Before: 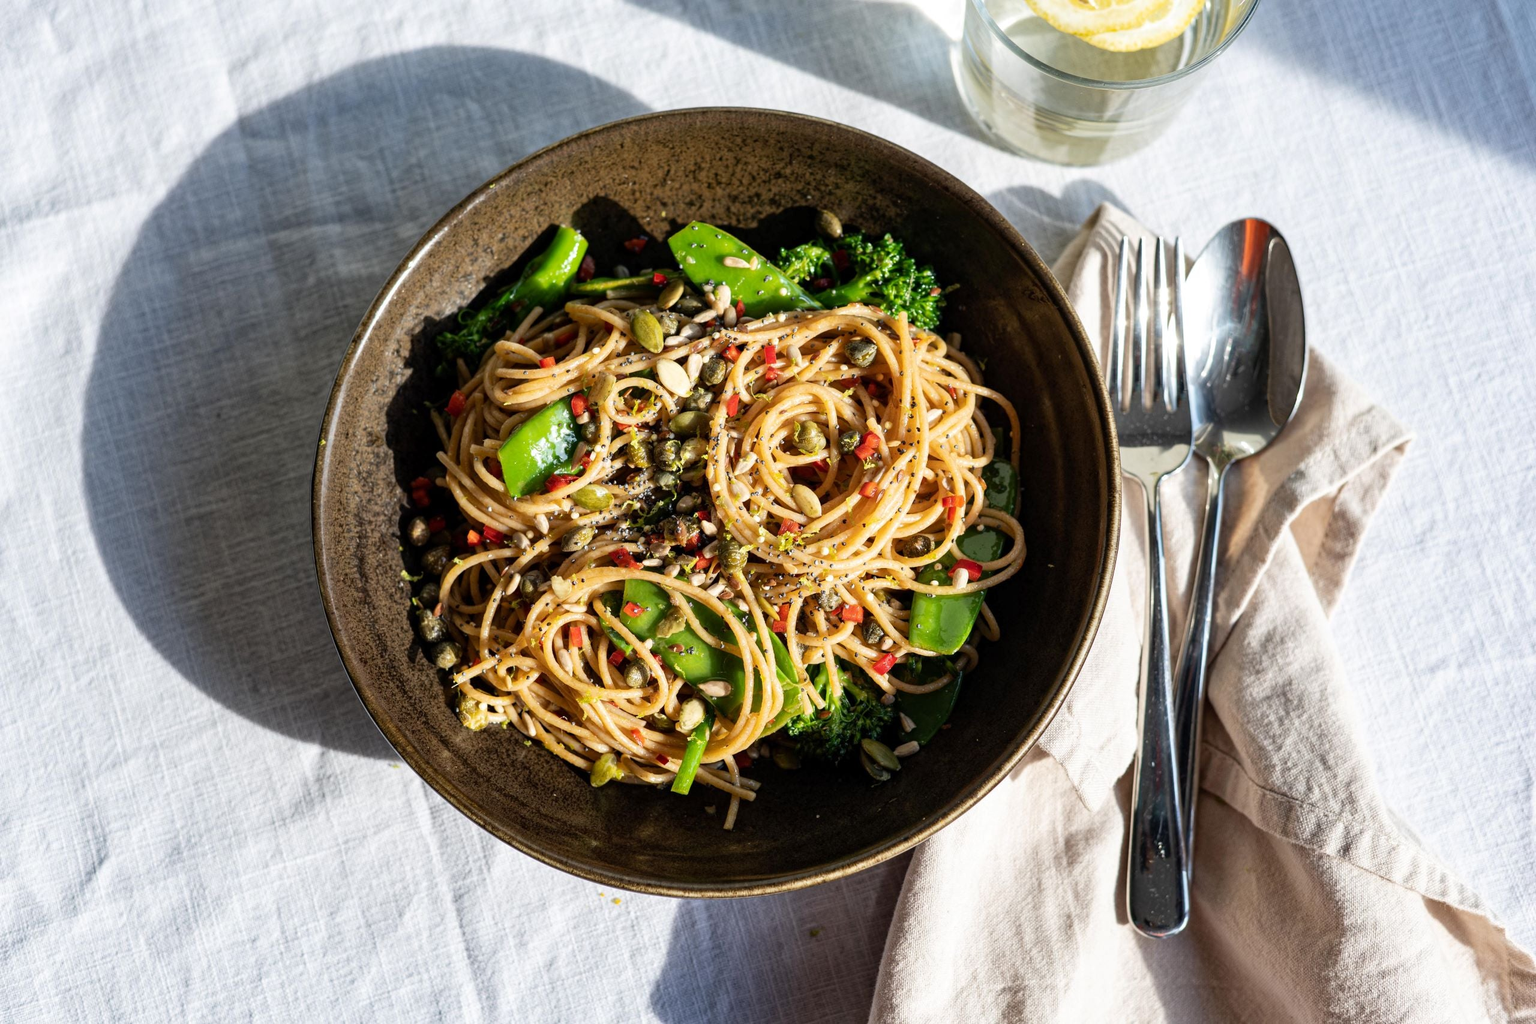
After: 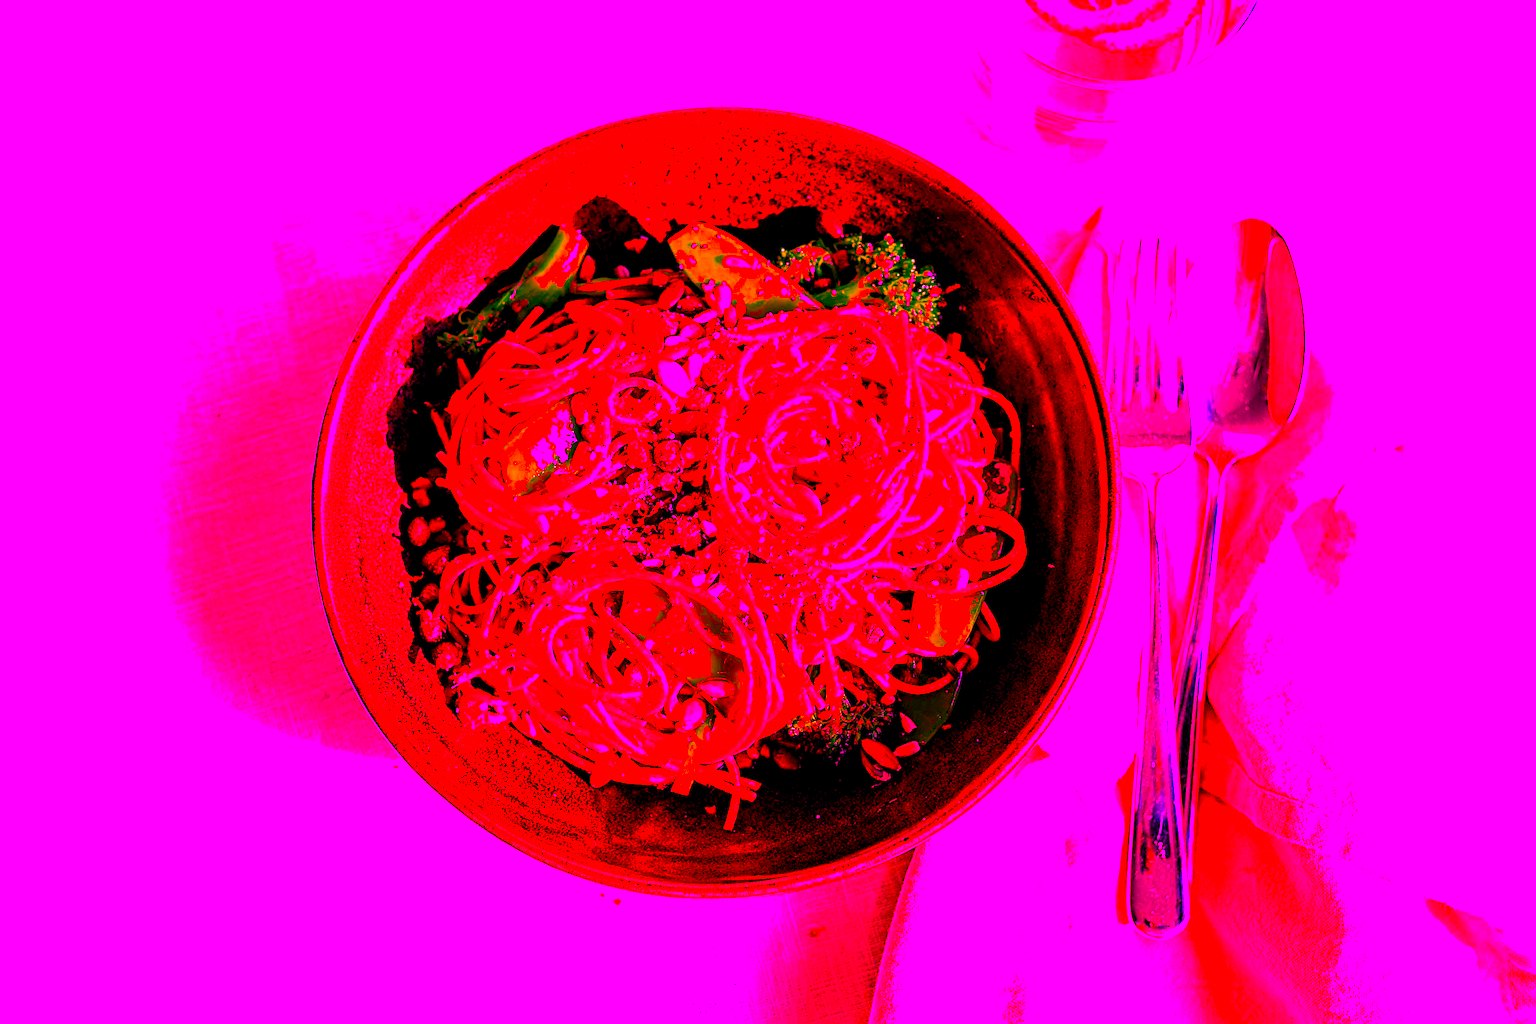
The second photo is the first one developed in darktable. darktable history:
levels: levels [0.018, 0.493, 1]
exposure: black level correction 0.002, exposure 0.15 EV, compensate highlight preservation false
white balance: red 2.12, blue 1.549
color contrast: green-magenta contrast 1.69, blue-yellow contrast 1.49
sharpen: radius 1.685, amount 1.294
raw denoise: noise threshold 0.014, x [[0, 0.25, 0.5, 0.75, 1] ×4]
velvia: strength 74%
color correction: saturation 1.8
vibrance: vibrance 78%
color zones: curves: ch0 [(0, 0.5) (0.143, 0.5) (0.286, 0.456) (0.429, 0.5) (0.571, 0.5) (0.714, 0.5) (0.857, 0.5) (1, 0.5)]; ch1 [(0, 0.5) (0.143, 0.5) (0.286, 0.422) (0.429, 0.5) (0.571, 0.5) (0.714, 0.5) (0.857, 0.5) (1, 0.5)]
contrast brightness saturation: contrast 0.03, brightness 0.06, saturation 0.13
